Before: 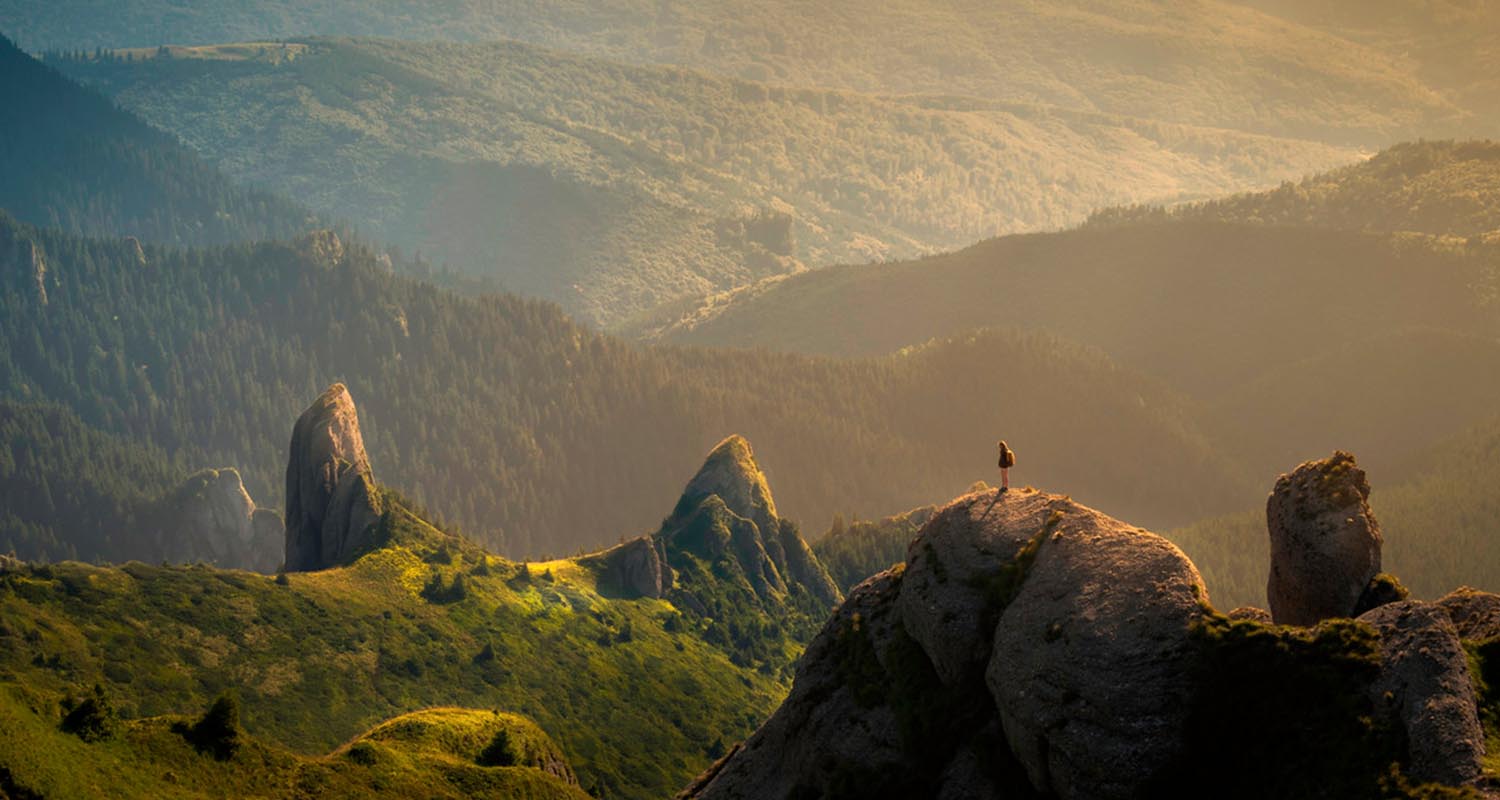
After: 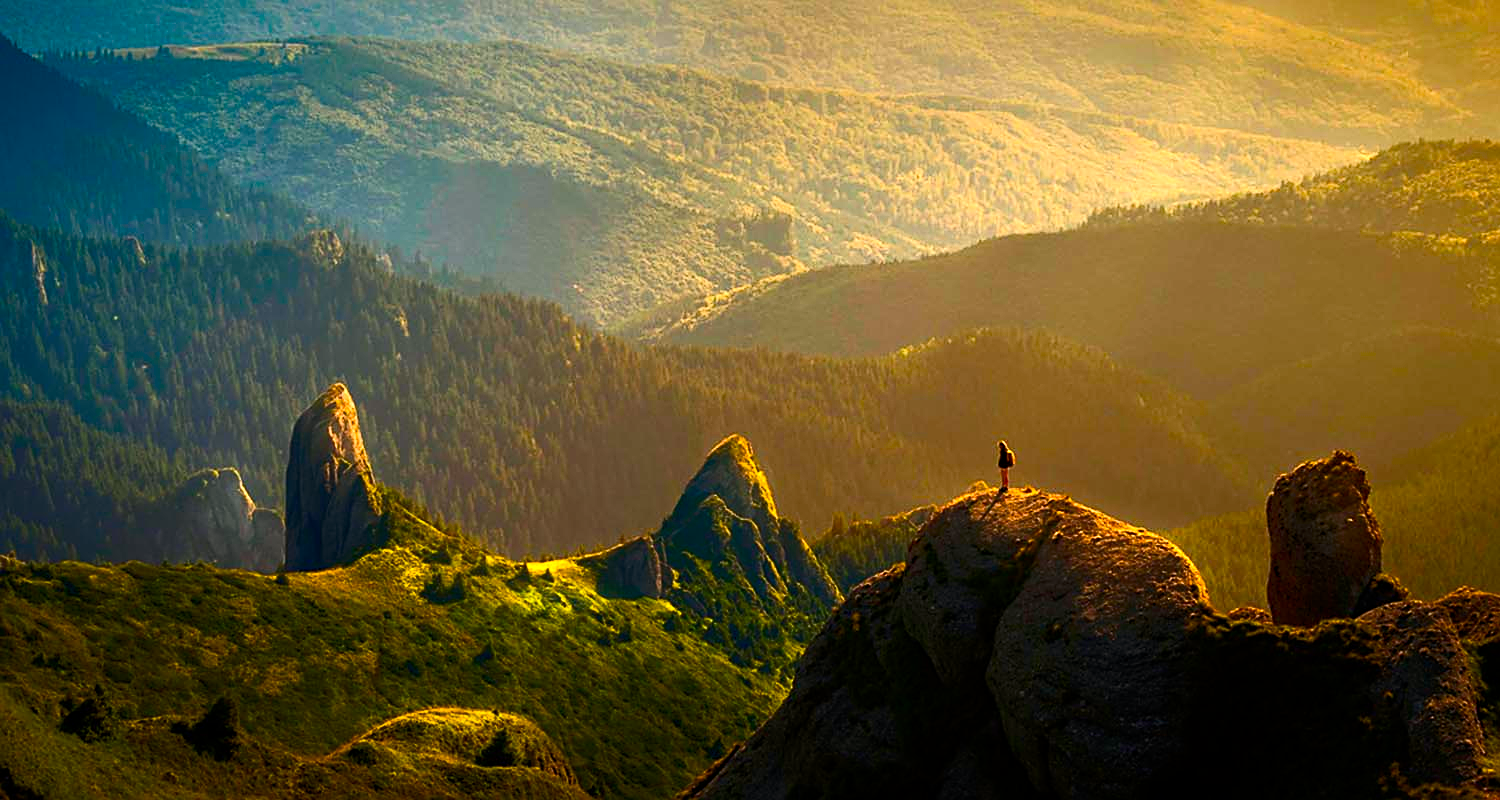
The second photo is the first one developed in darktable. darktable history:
color balance rgb: linear chroma grading › global chroma 14.826%, perceptual saturation grading › global saturation 14.29%, perceptual saturation grading › highlights -24.756%, perceptual saturation grading › shadows 29.7%, perceptual brilliance grading › global brilliance 15.199%, perceptual brilliance grading › shadows -35.686%, global vibrance 20%
sharpen: on, module defaults
contrast brightness saturation: contrast 0.163, saturation 0.333
haze removal: compatibility mode true, adaptive false
